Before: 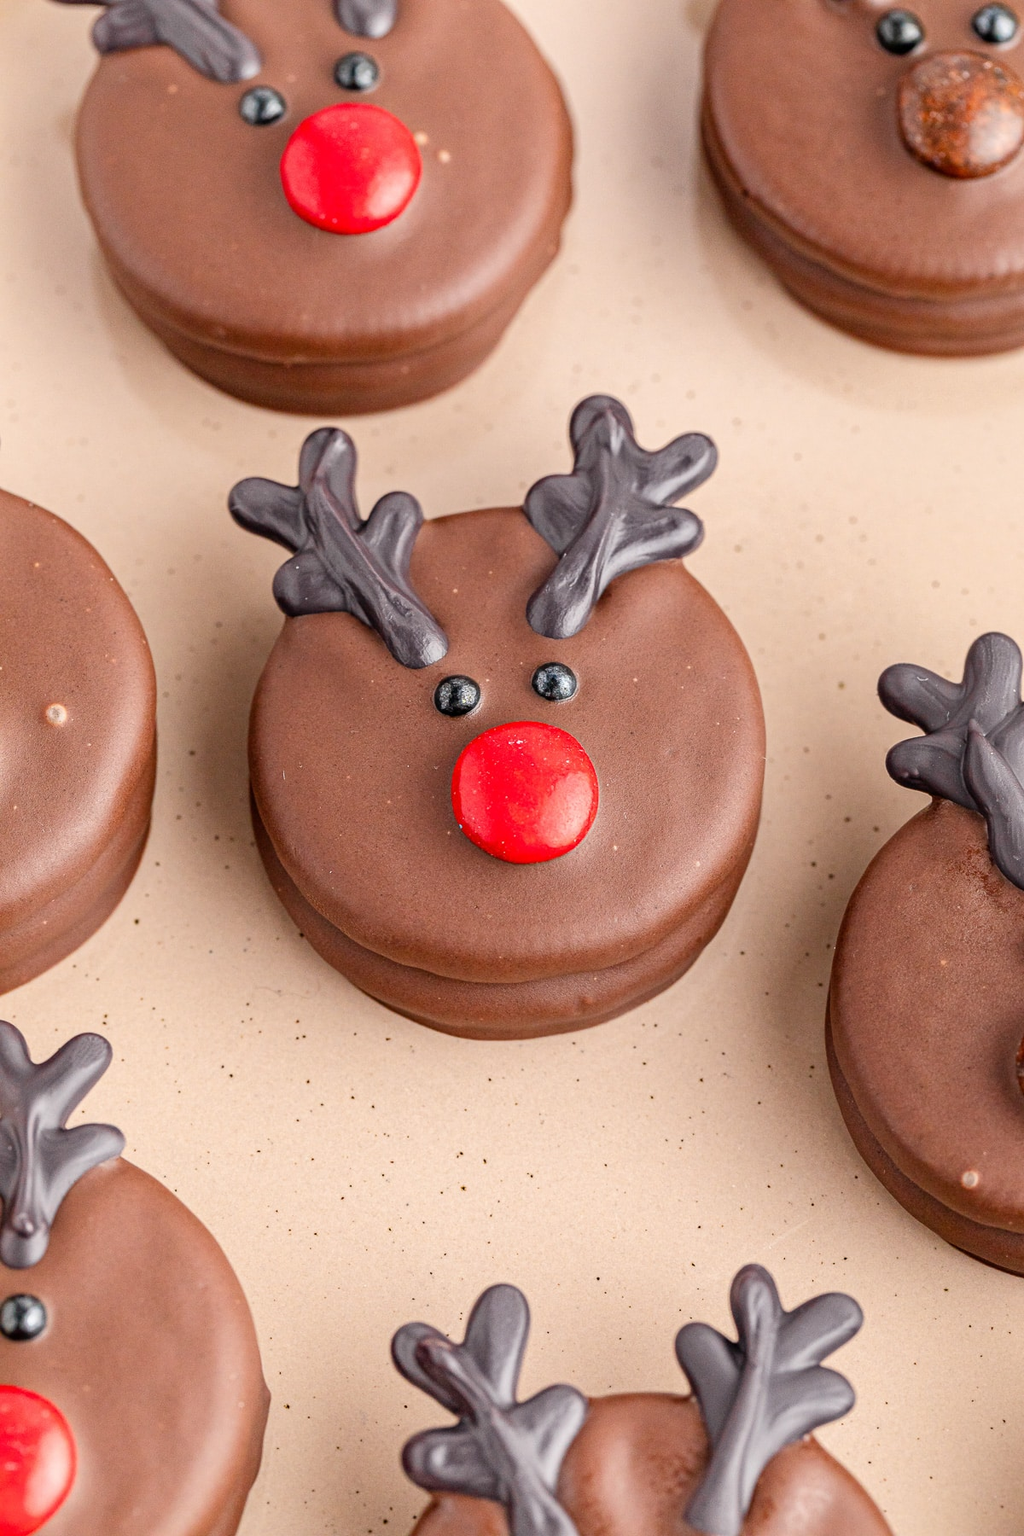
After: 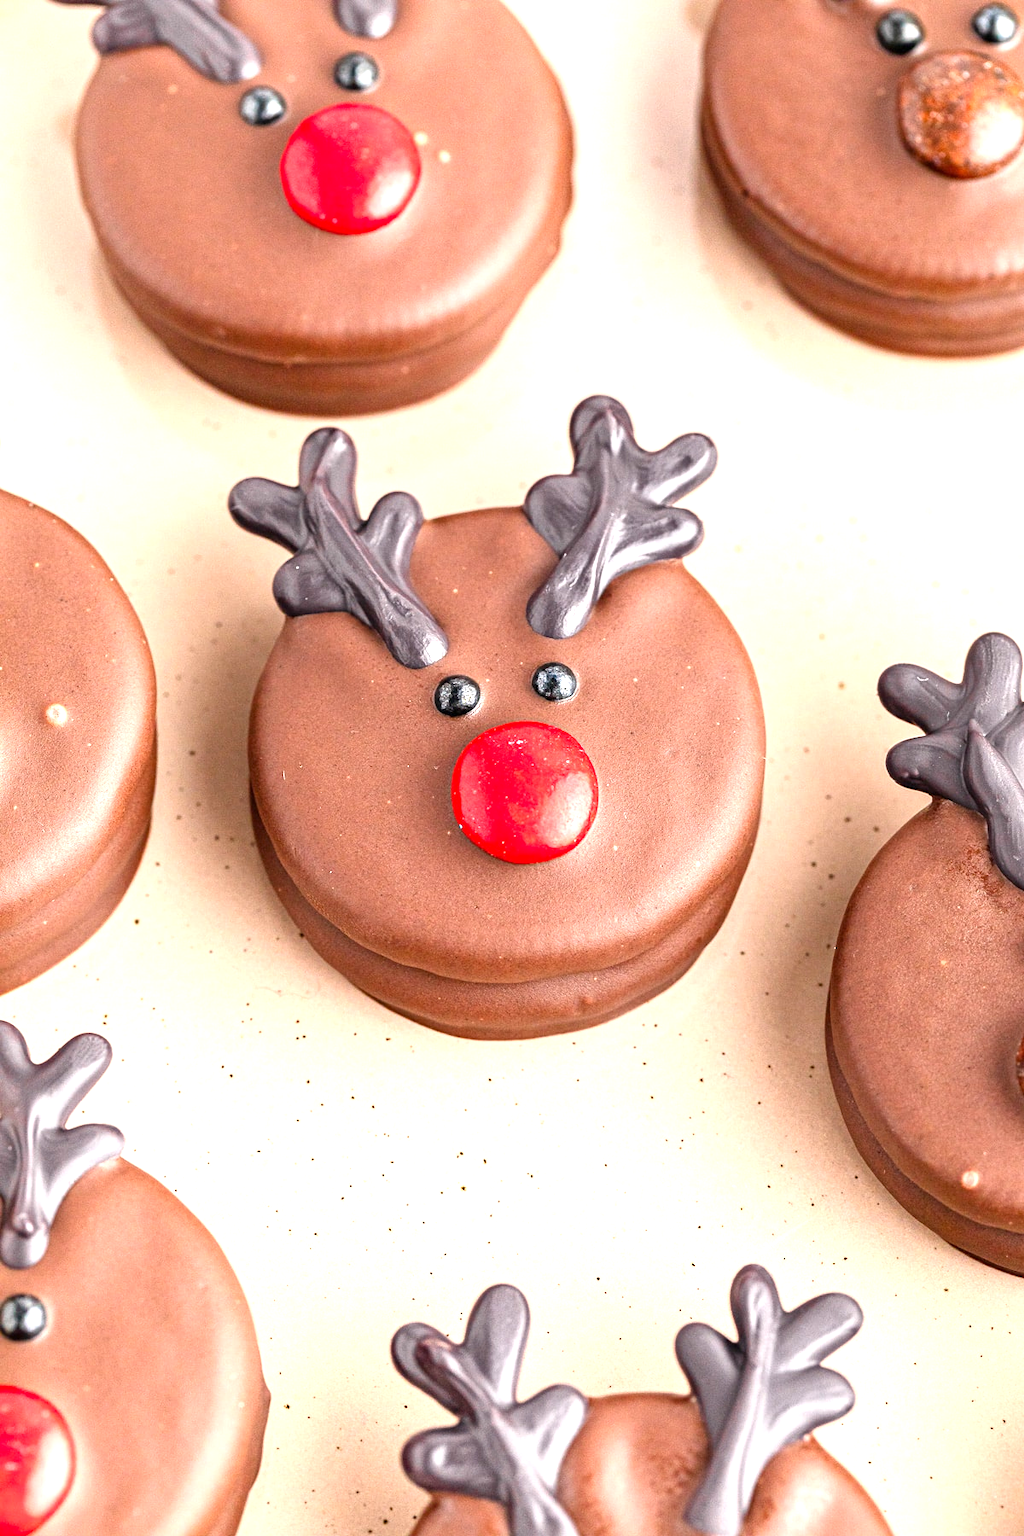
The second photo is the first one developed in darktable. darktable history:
shadows and highlights: shadows 20.55, highlights -20.99, soften with gaussian
exposure: black level correction 0, exposure 1.1 EV, compensate highlight preservation false
